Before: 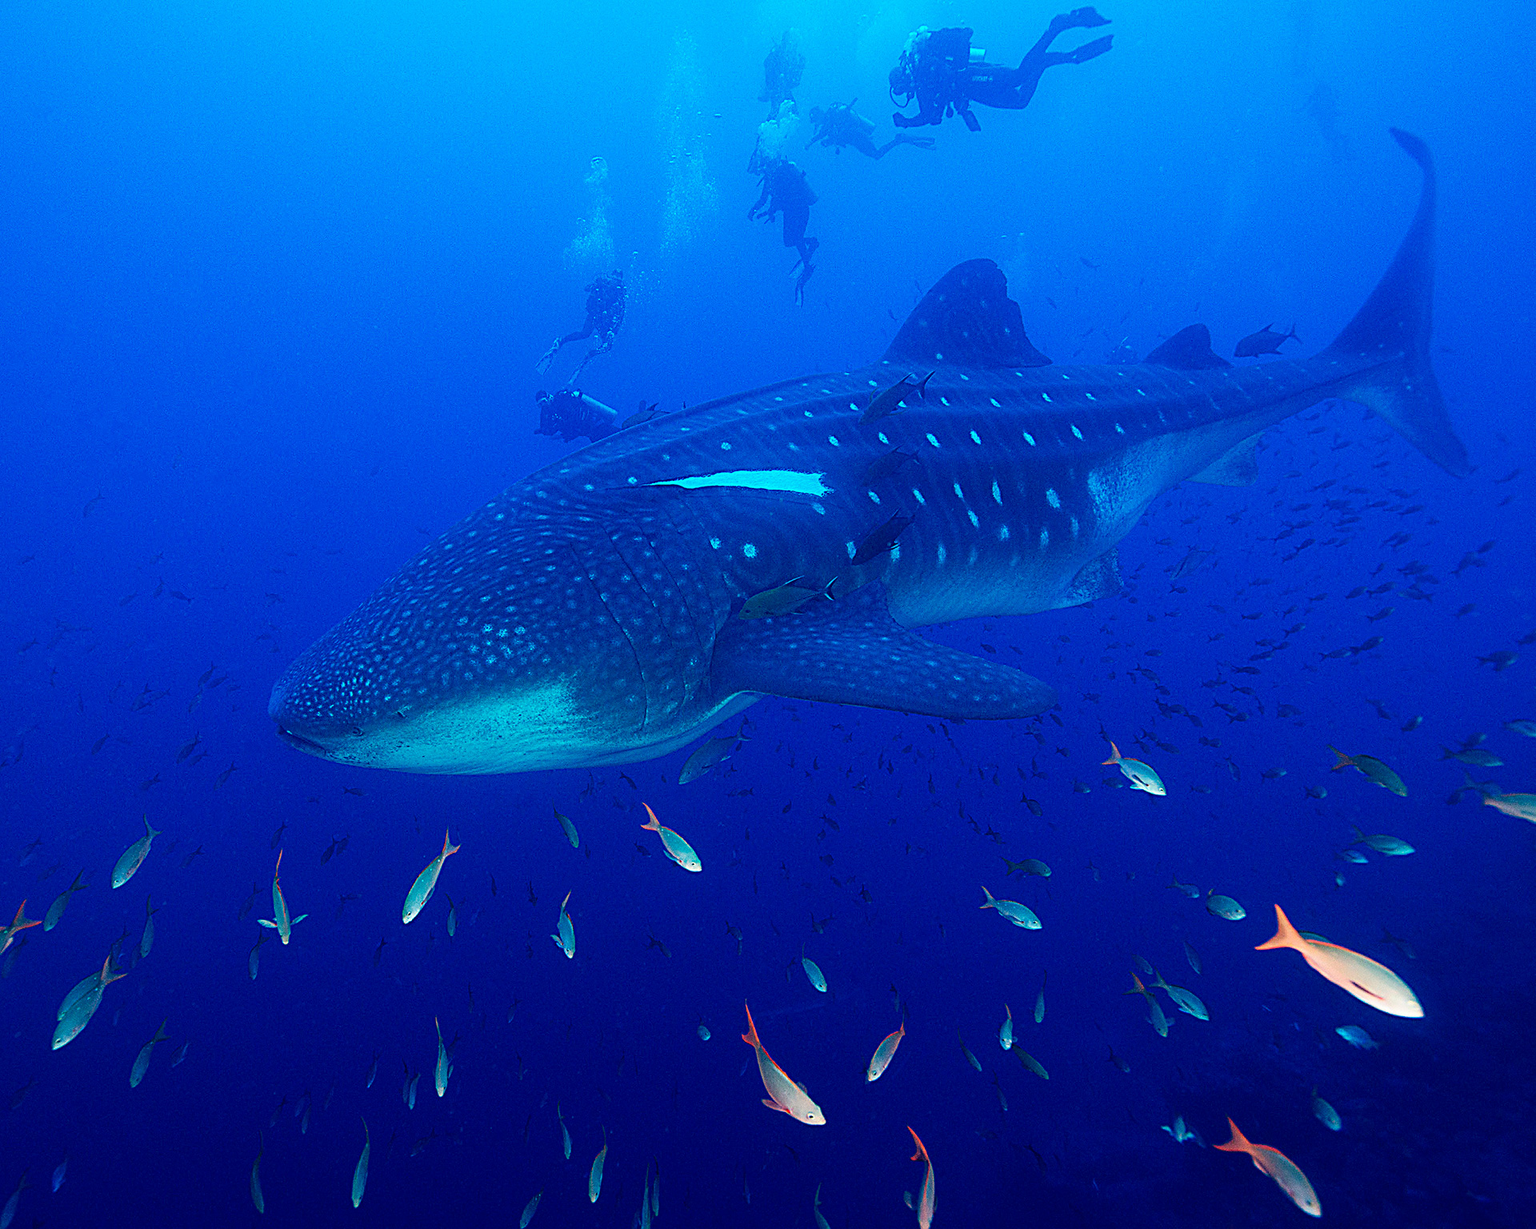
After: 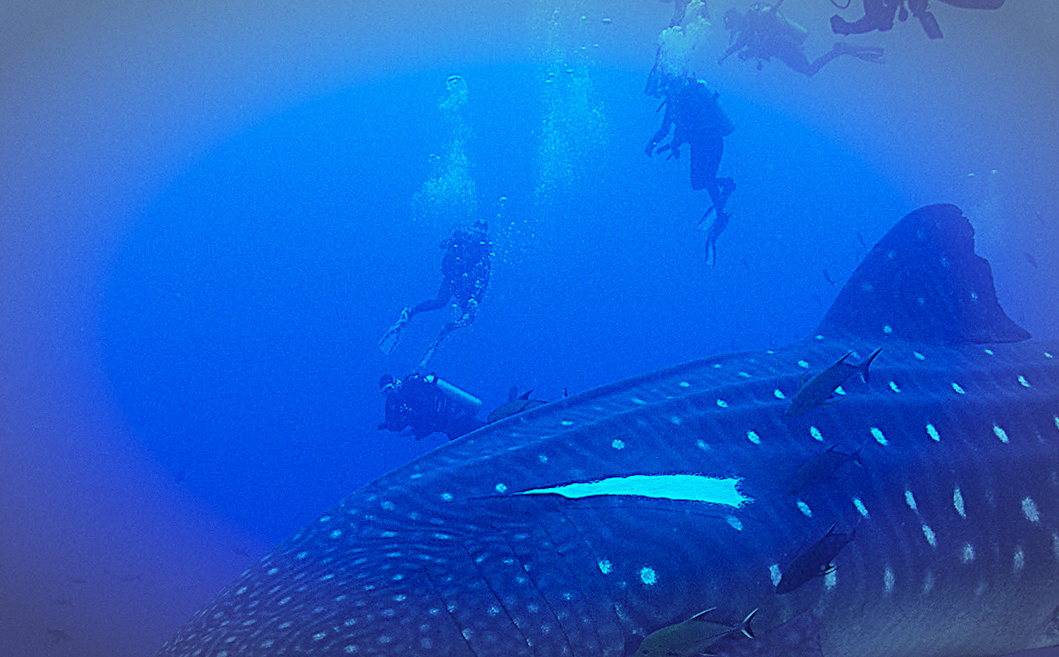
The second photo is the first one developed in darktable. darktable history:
vignetting: automatic ratio true
rotate and perspective: lens shift (vertical) 0.048, lens shift (horizontal) -0.024, automatic cropping off
crop: left 15.306%, top 9.065%, right 30.789%, bottom 48.638%
